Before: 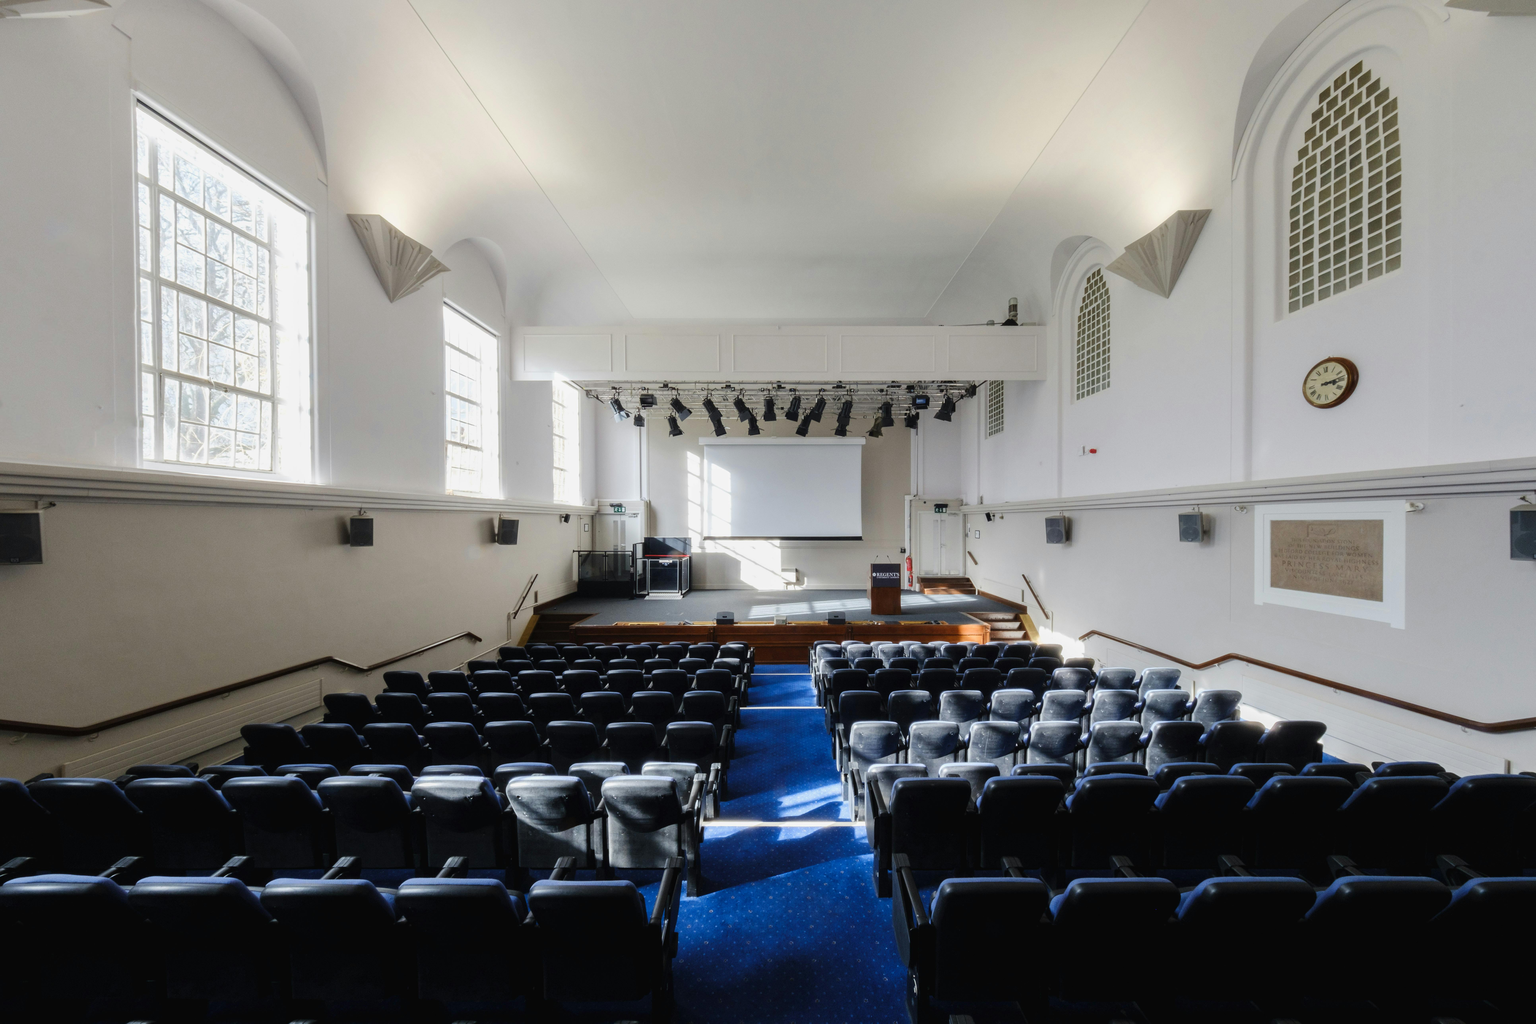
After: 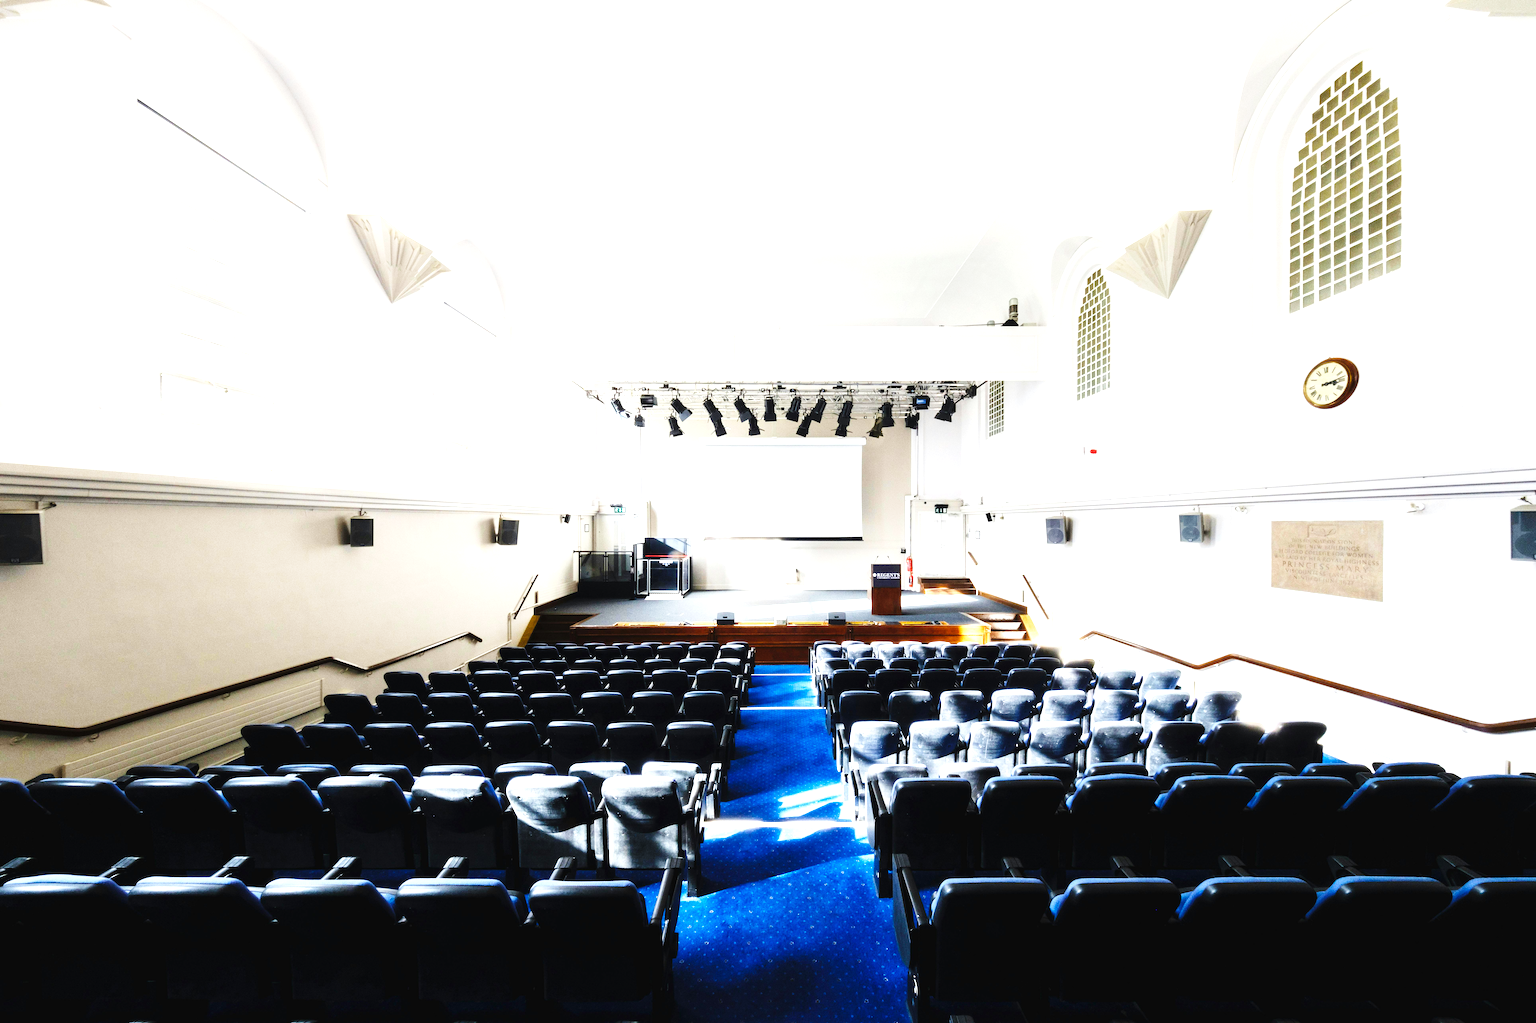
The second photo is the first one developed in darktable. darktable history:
base curve: curves: ch0 [(0, 0) (0.032, 0.025) (0.121, 0.166) (0.206, 0.329) (0.605, 0.79) (1, 1)], preserve colors none
color balance rgb: linear chroma grading › global chroma 14.45%, perceptual saturation grading › global saturation -0.847%, perceptual brilliance grading › global brilliance -4.893%, perceptual brilliance grading › highlights 24.546%, perceptual brilliance grading › mid-tones 7.438%, perceptual brilliance grading › shadows -4.784%, global vibrance 20.61%
exposure: black level correction 0, exposure 1 EV, compensate exposure bias true, compensate highlight preservation false
contrast brightness saturation: saturation -0.046
